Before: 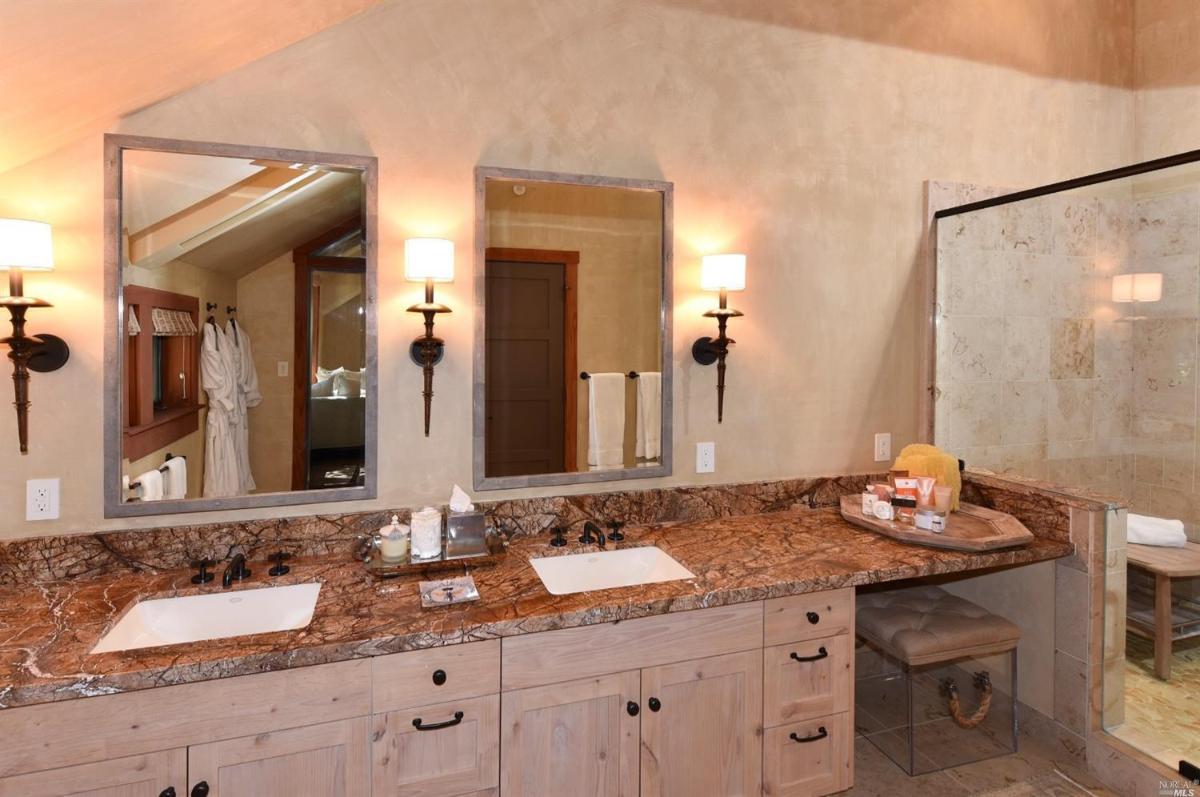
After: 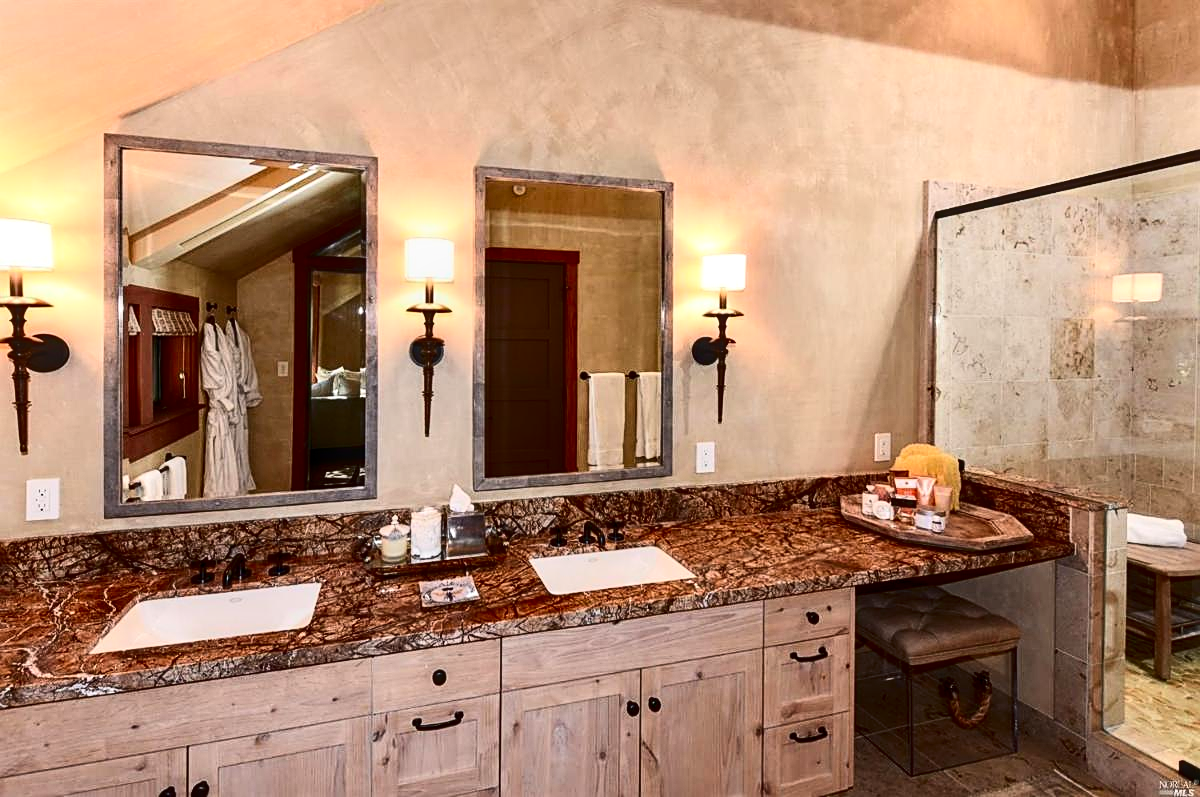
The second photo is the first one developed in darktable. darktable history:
contrast brightness saturation: contrast 0.32, brightness -0.08, saturation 0.17
sharpen: on, module defaults
tone equalizer: on, module defaults
local contrast: on, module defaults
